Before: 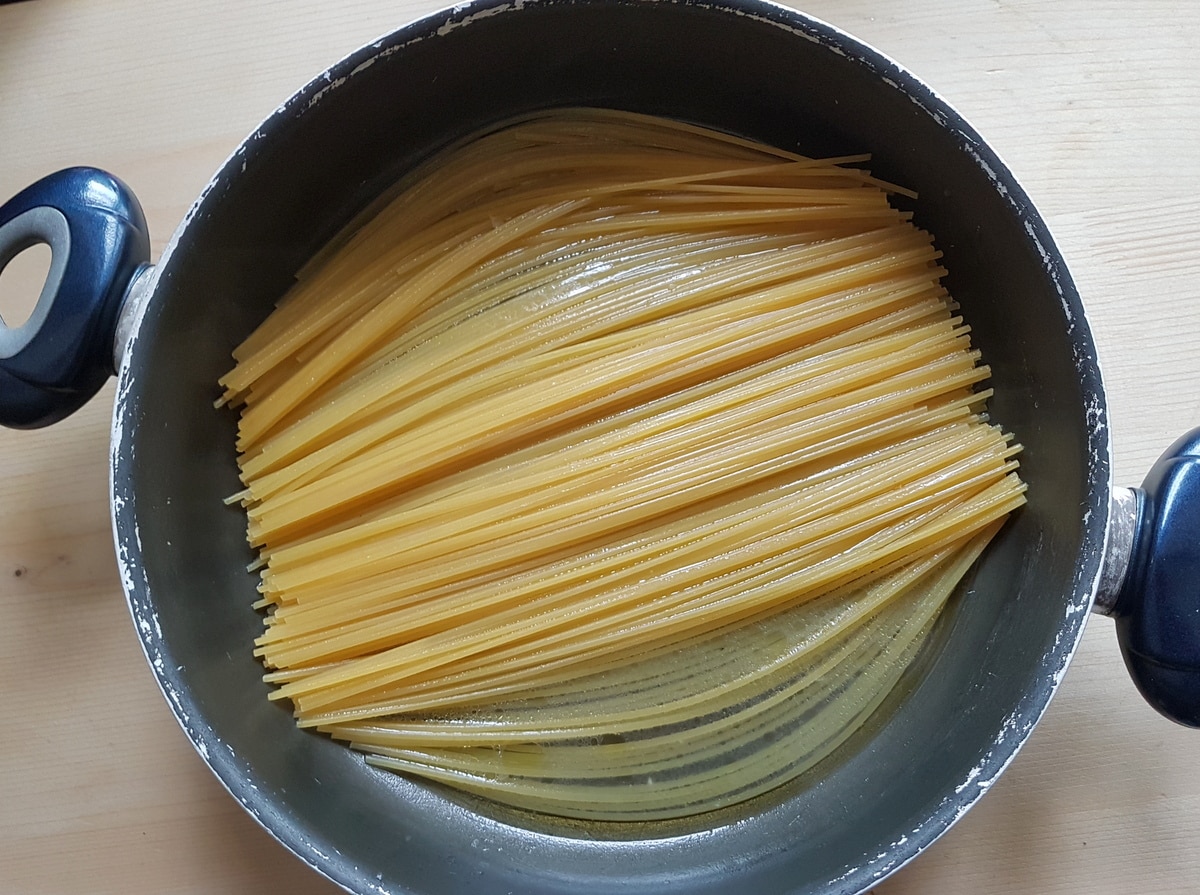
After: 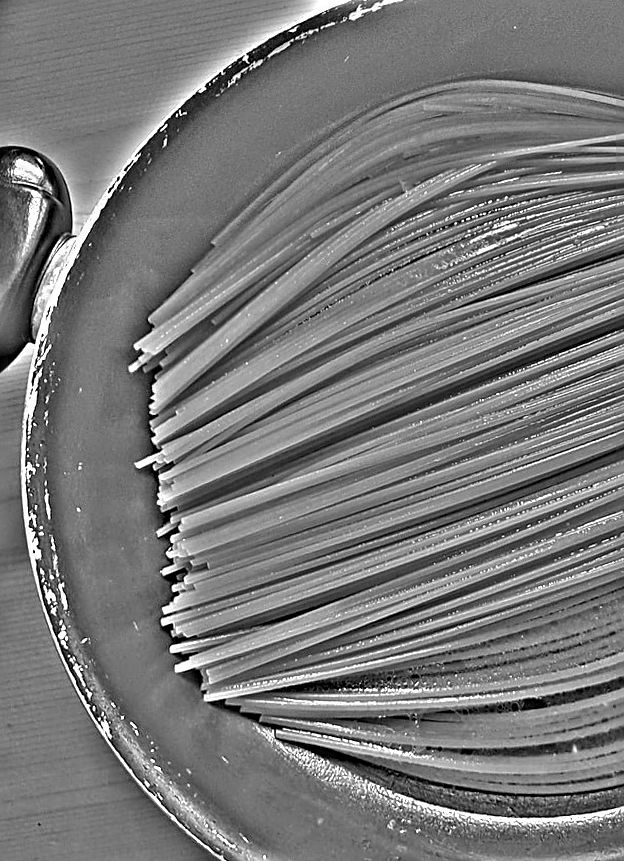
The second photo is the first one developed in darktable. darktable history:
shadows and highlights: shadows 32, highlights -32, soften with gaussian
rotate and perspective: rotation -1.68°, lens shift (vertical) -0.146, crop left 0.049, crop right 0.912, crop top 0.032, crop bottom 0.96
crop: left 5.114%, right 38.589%
local contrast: on, module defaults
highpass: on, module defaults
sharpen: radius 3.119
